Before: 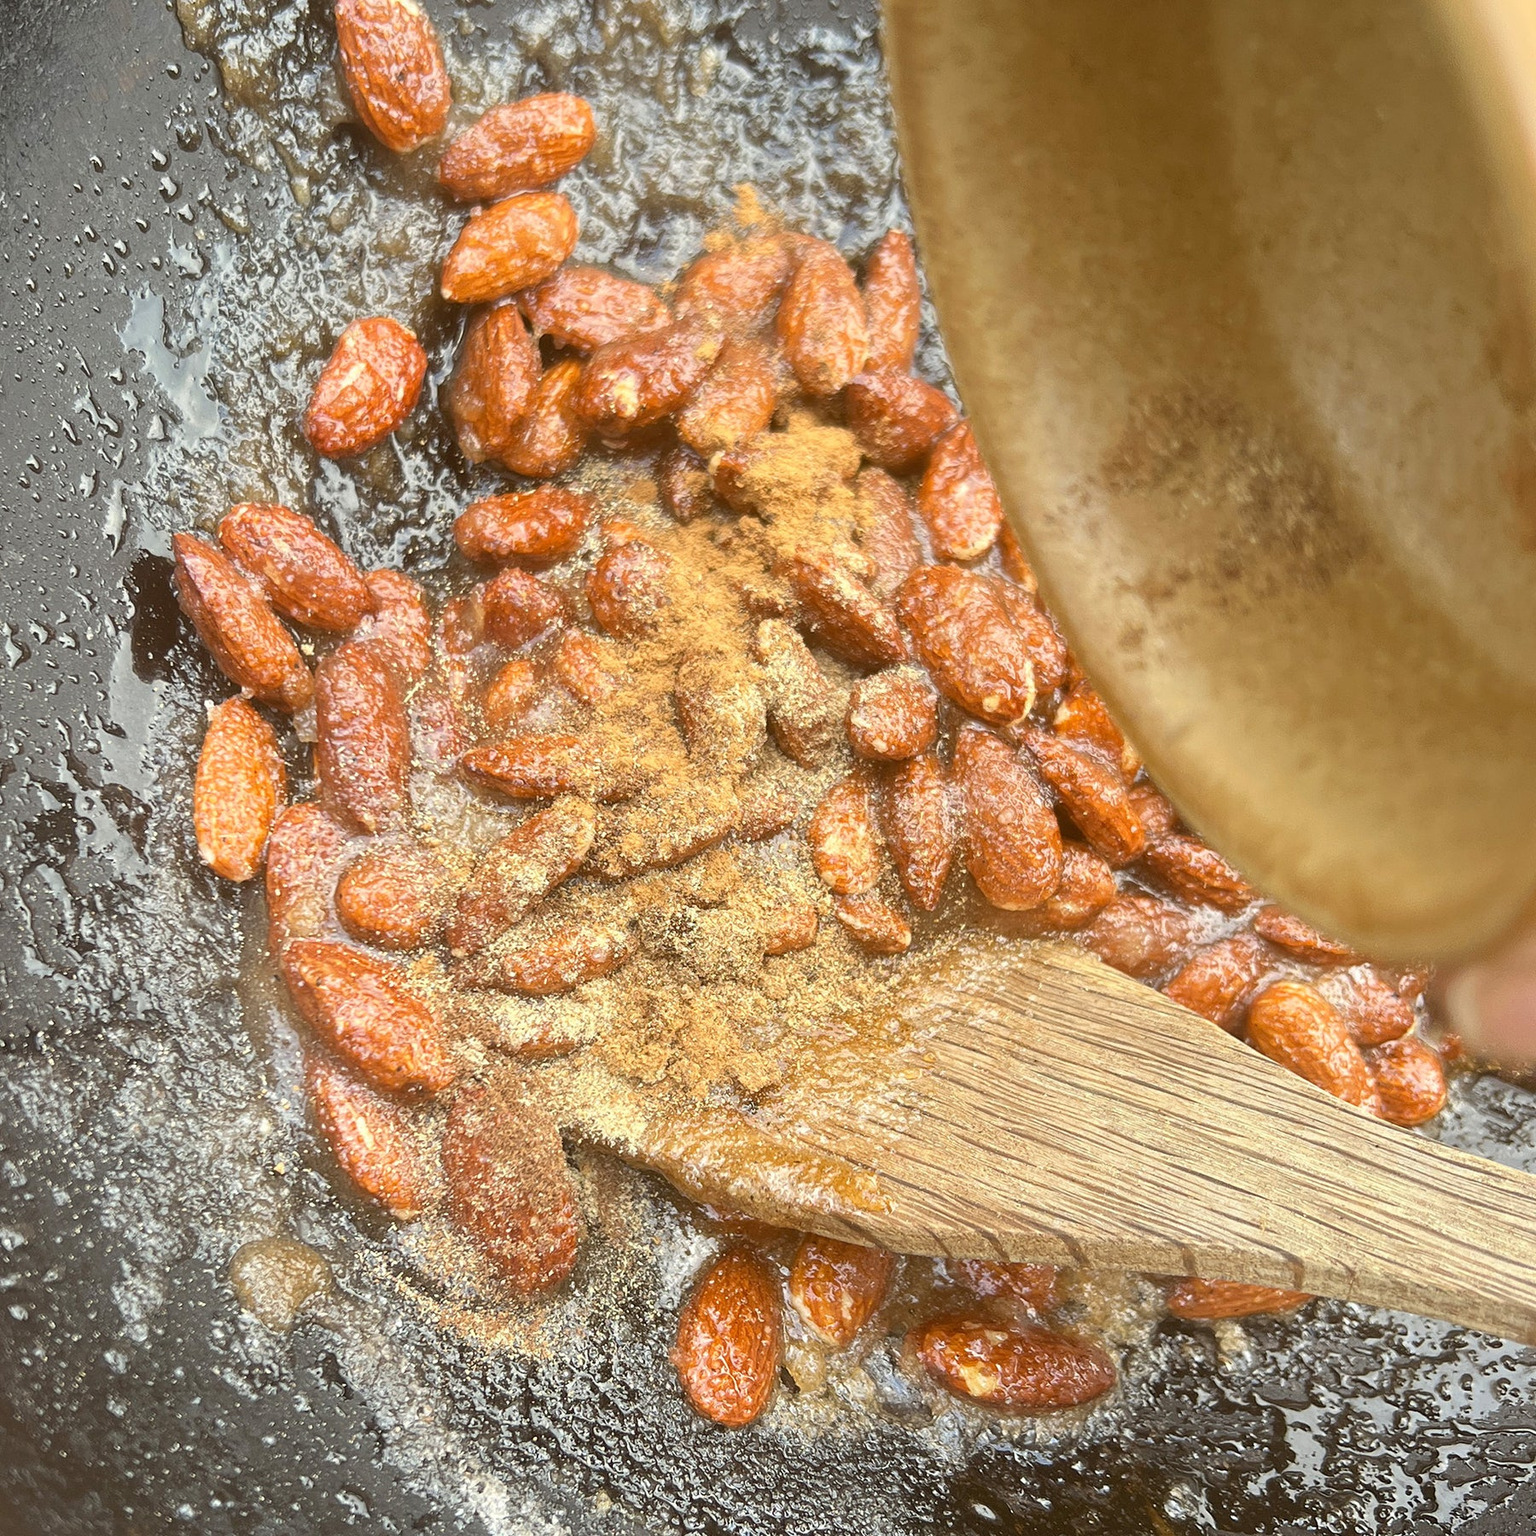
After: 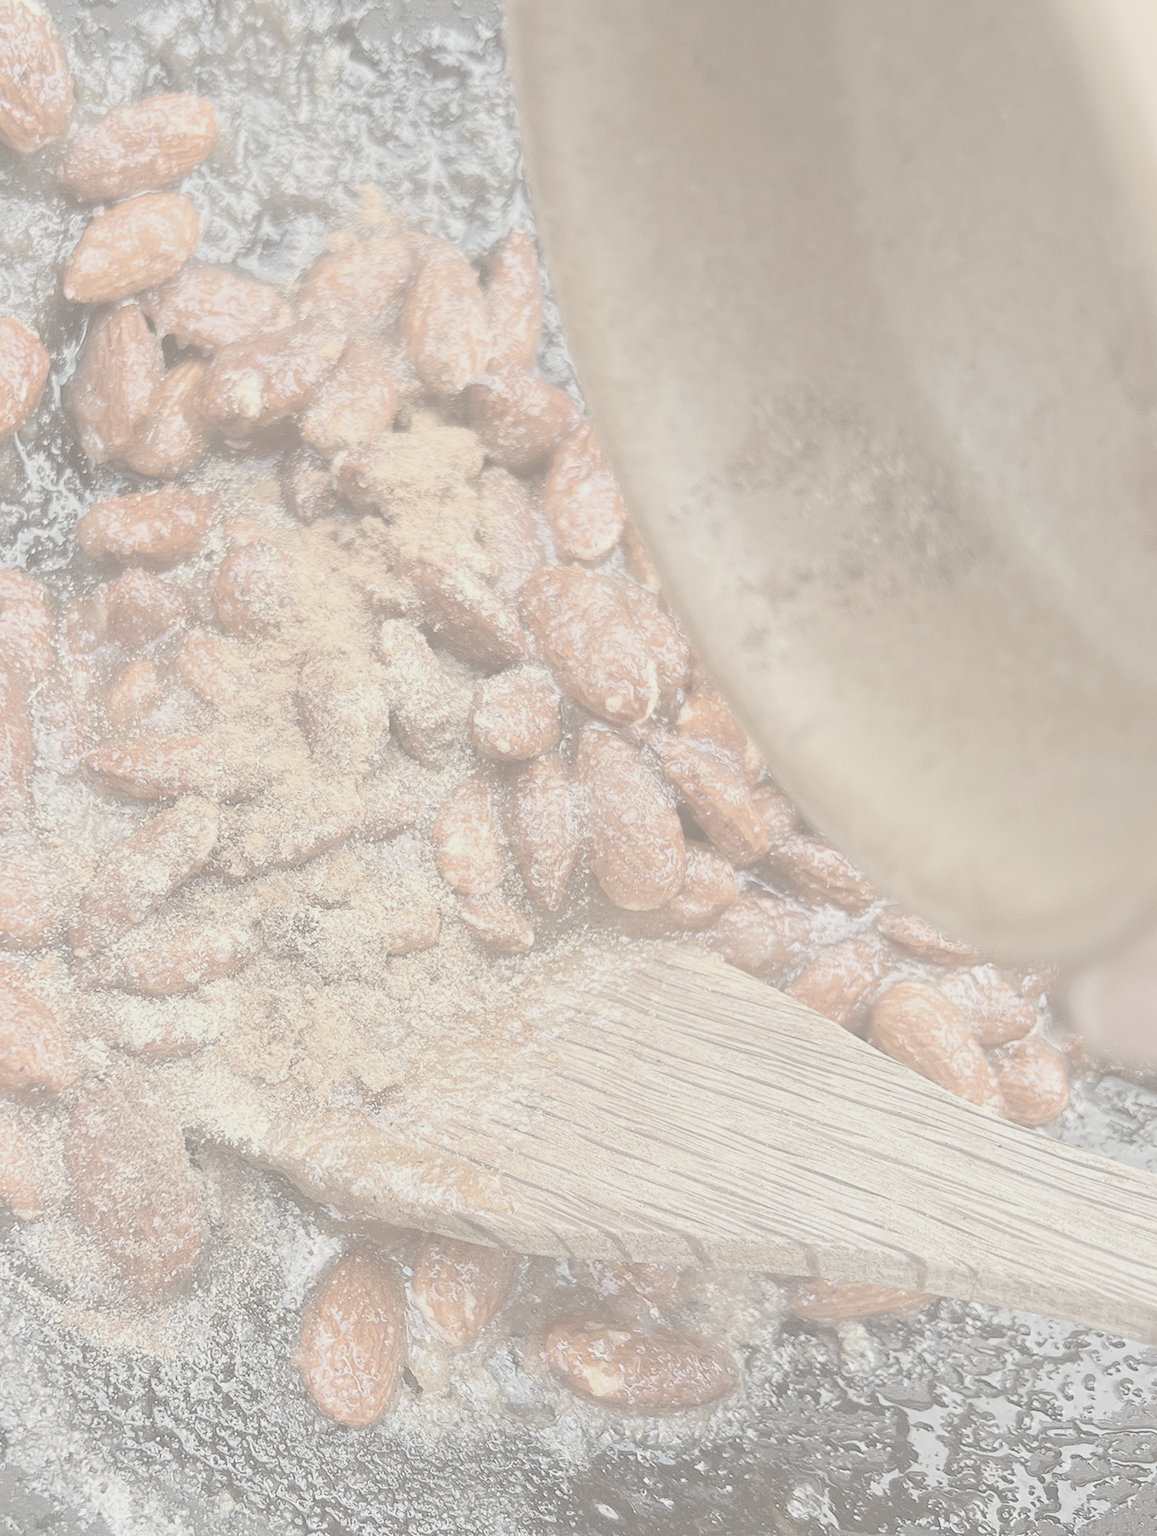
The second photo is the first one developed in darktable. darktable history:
crop and rotate: left 24.6%
contrast brightness saturation: contrast -0.32, brightness 0.75, saturation -0.78
